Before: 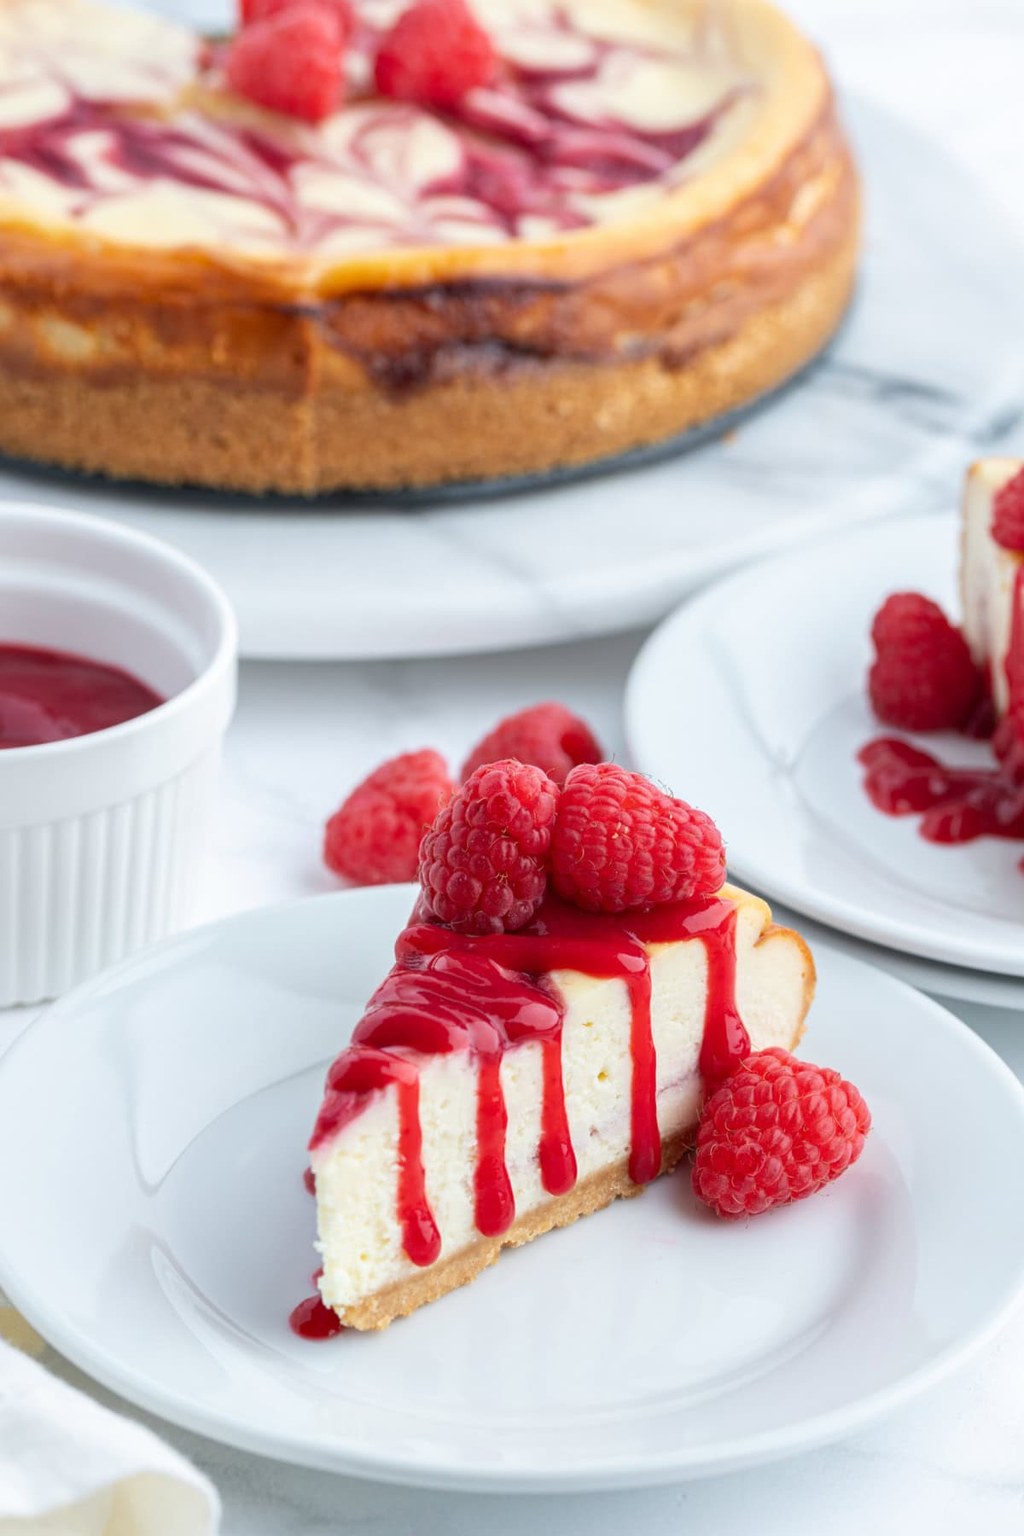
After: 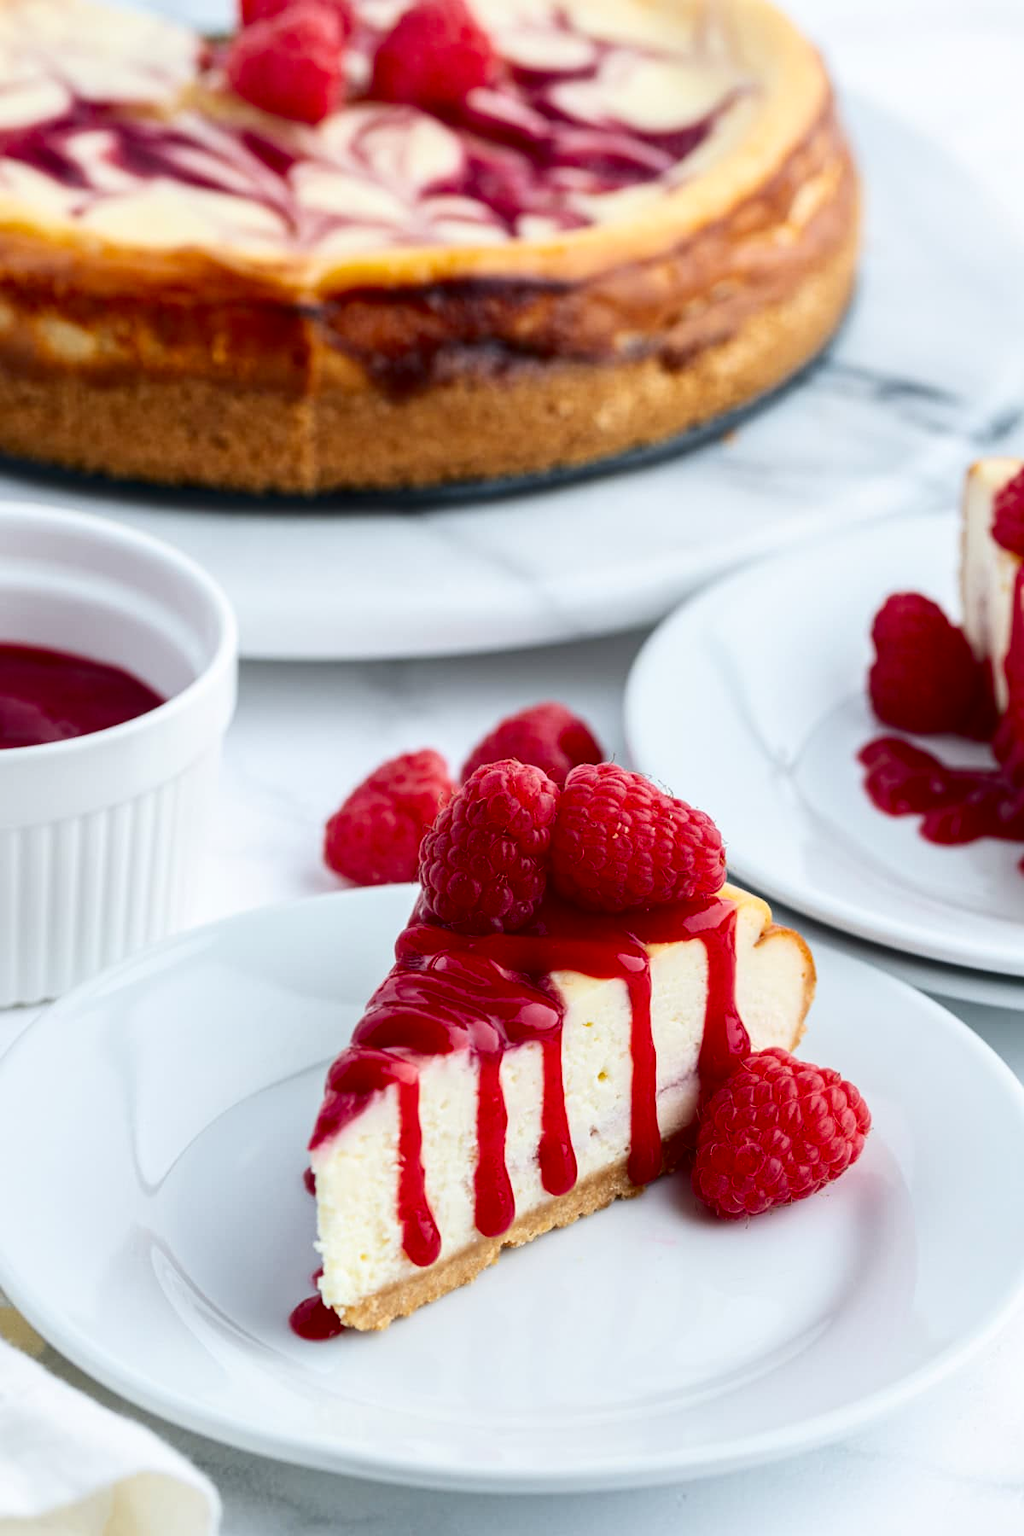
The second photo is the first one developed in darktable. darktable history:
contrast brightness saturation: contrast 0.191, brightness -0.222, saturation 0.118
